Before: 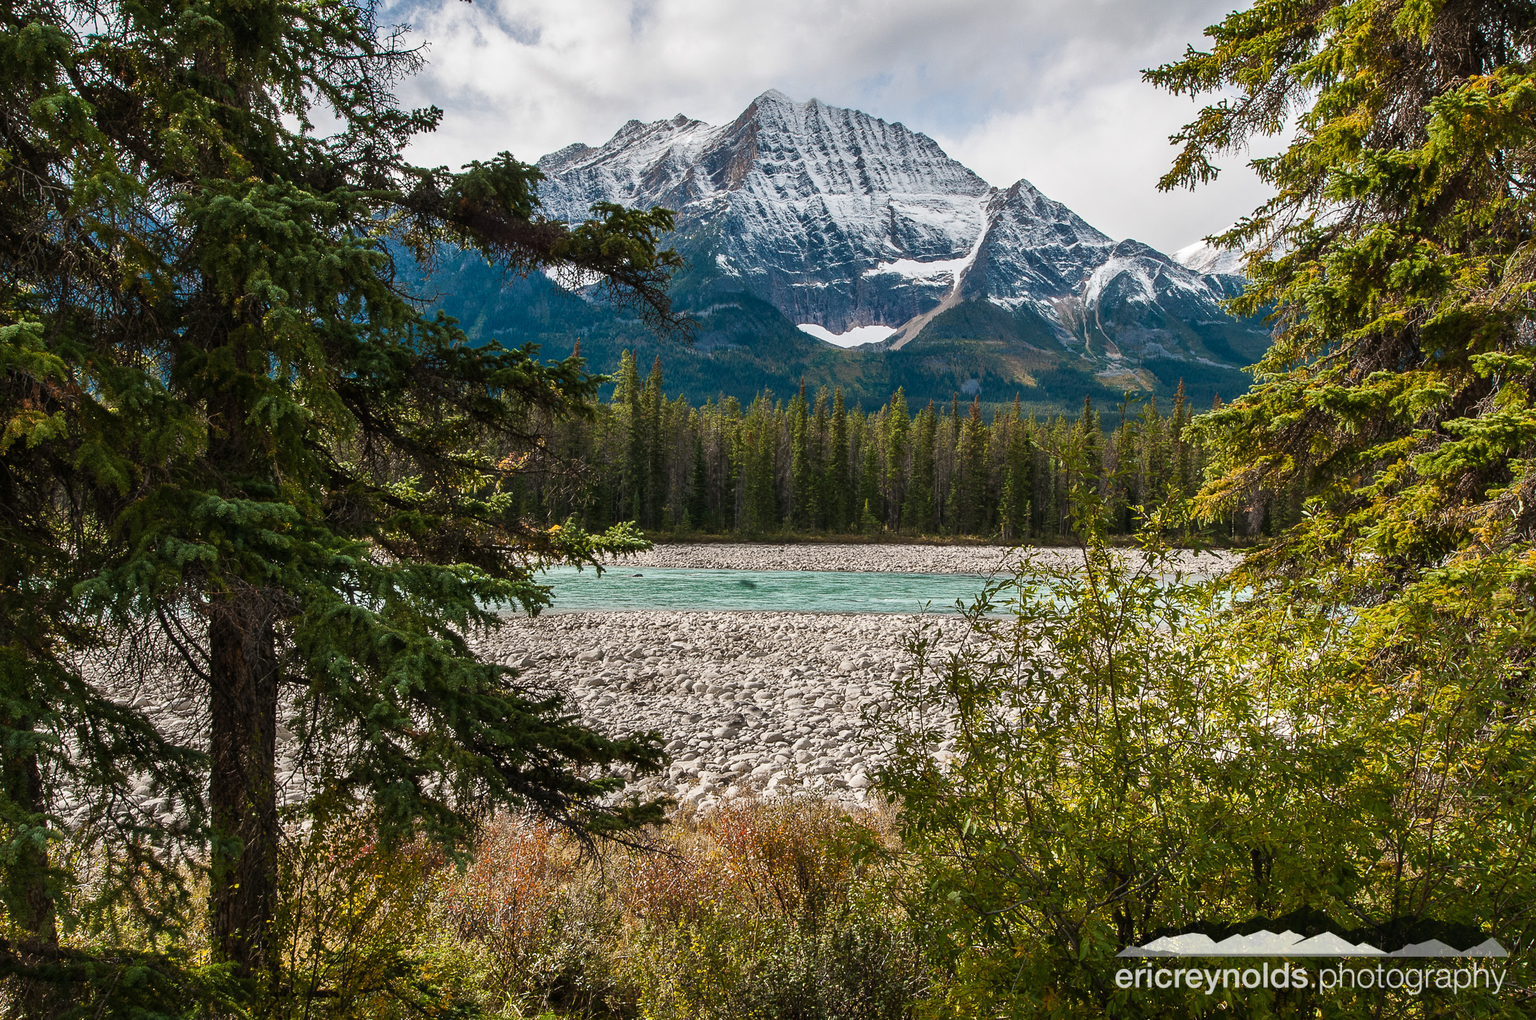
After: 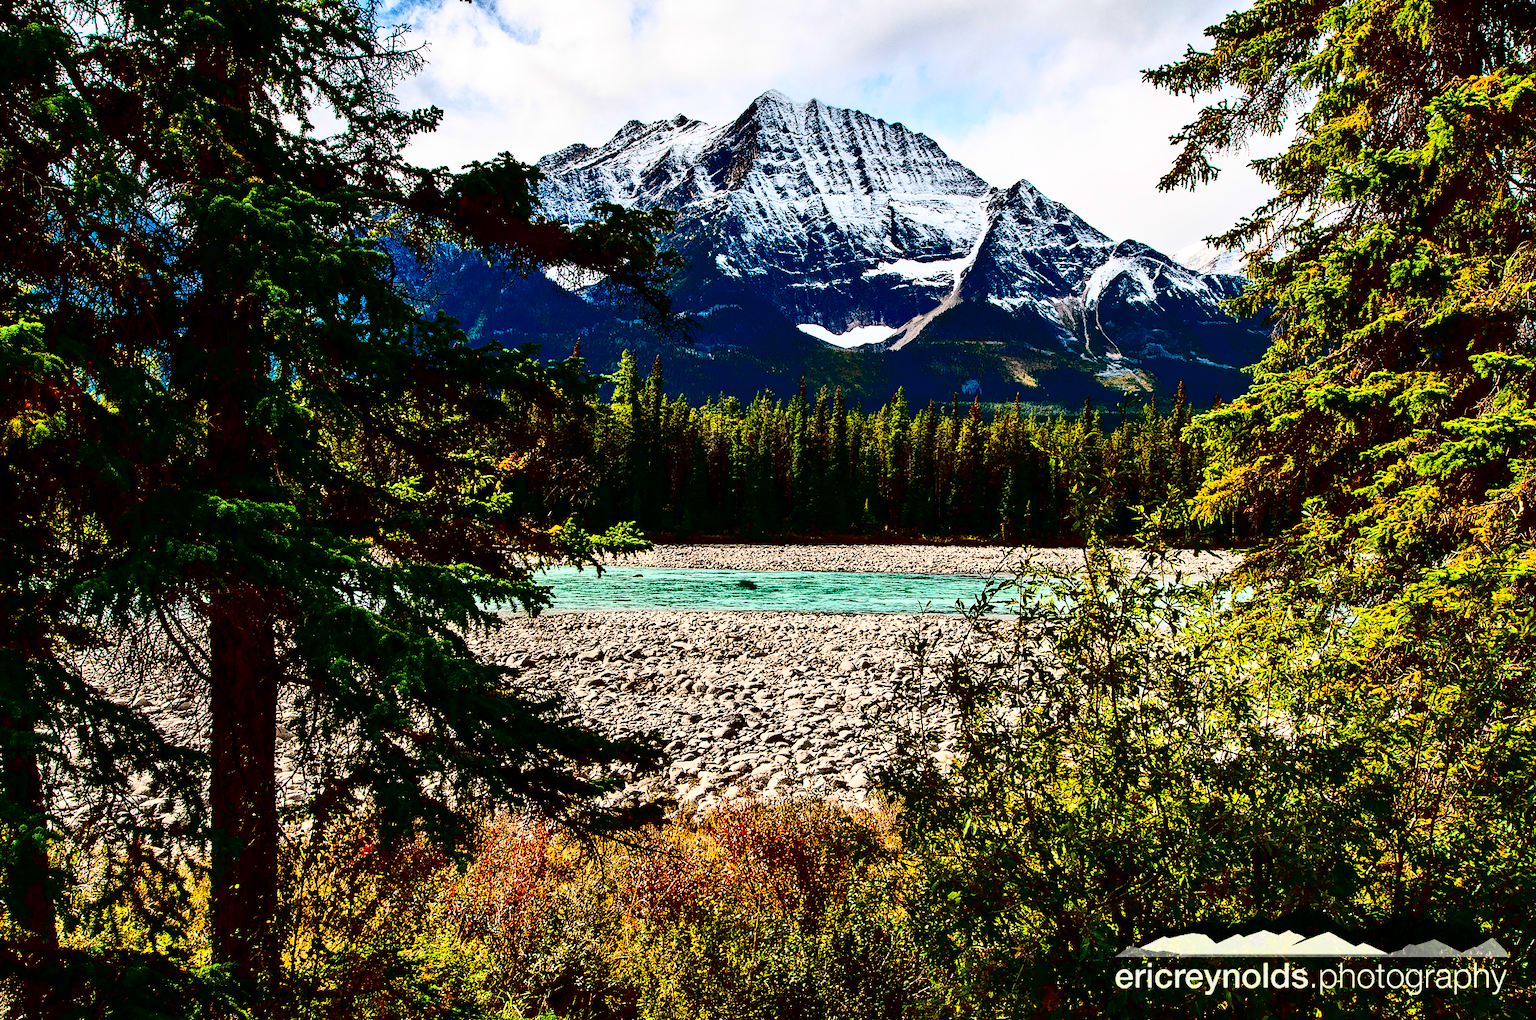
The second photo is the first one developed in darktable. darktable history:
exposure: exposure 0.188 EV, compensate highlight preservation false
tone equalizer: -7 EV 0.158 EV, -6 EV 0.571 EV, -5 EV 1.12 EV, -4 EV 1.32 EV, -3 EV 1.14 EV, -2 EV 0.6 EV, -1 EV 0.163 EV
contrast brightness saturation: contrast 0.758, brightness -0.996, saturation 0.989
